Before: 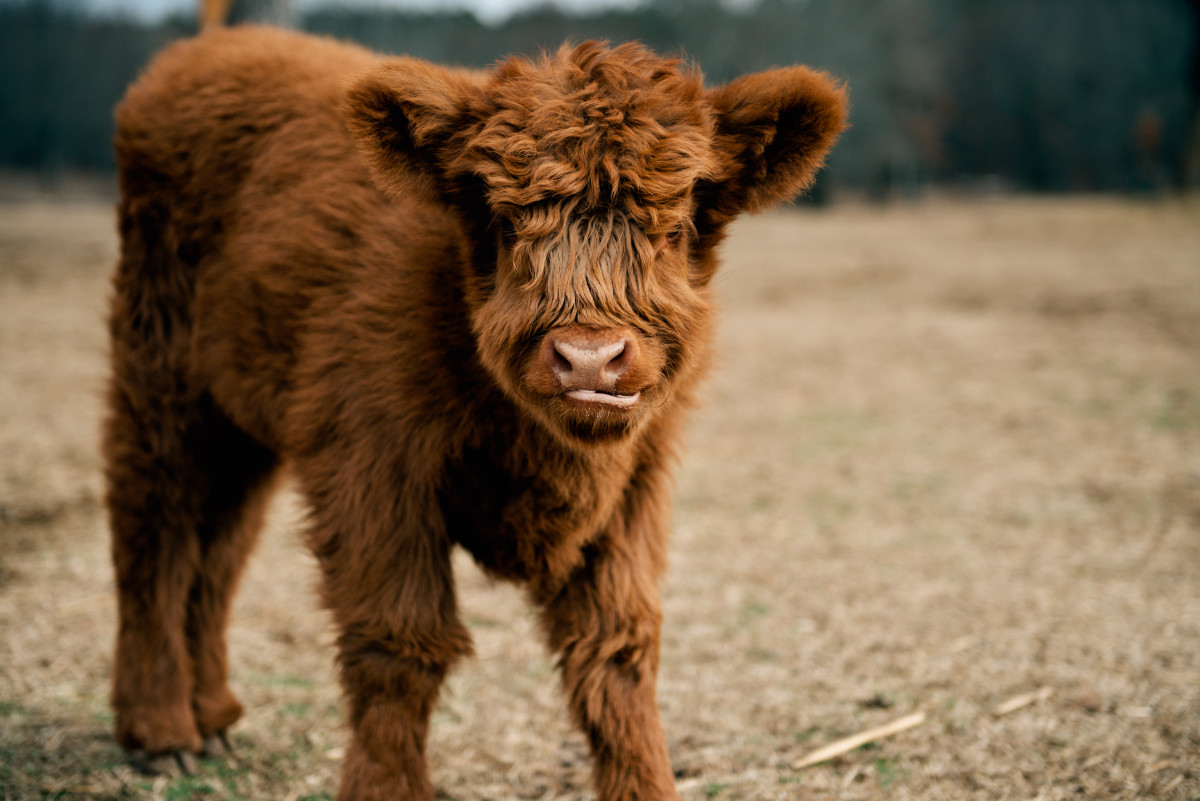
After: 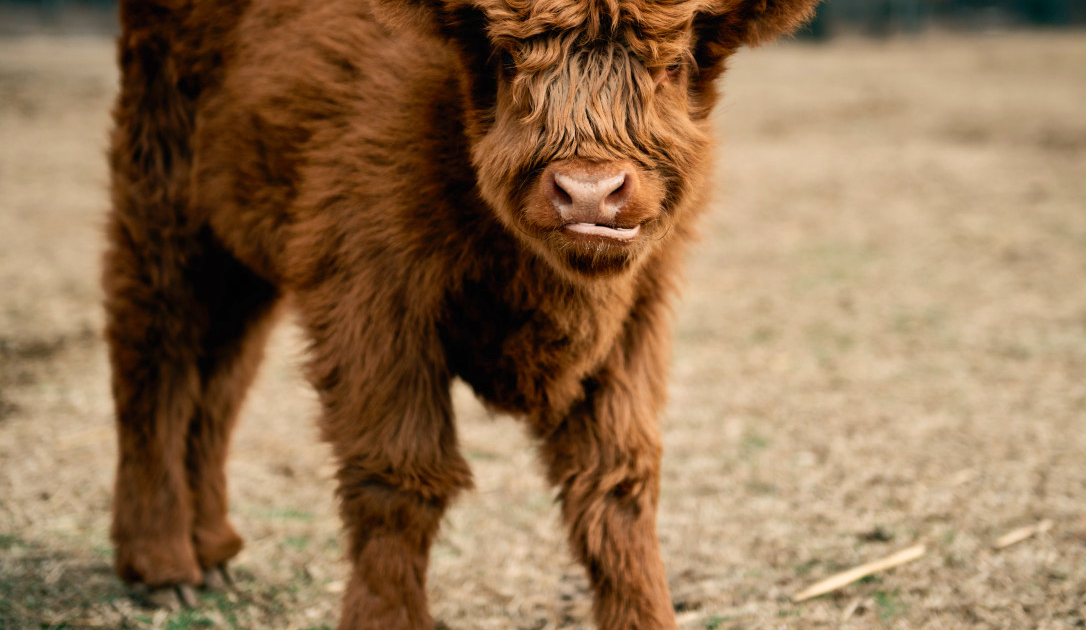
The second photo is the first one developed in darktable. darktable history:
contrast brightness saturation: contrast 0.24, brightness 0.09
crop: top 20.916%, right 9.437%, bottom 0.316%
shadows and highlights: on, module defaults
